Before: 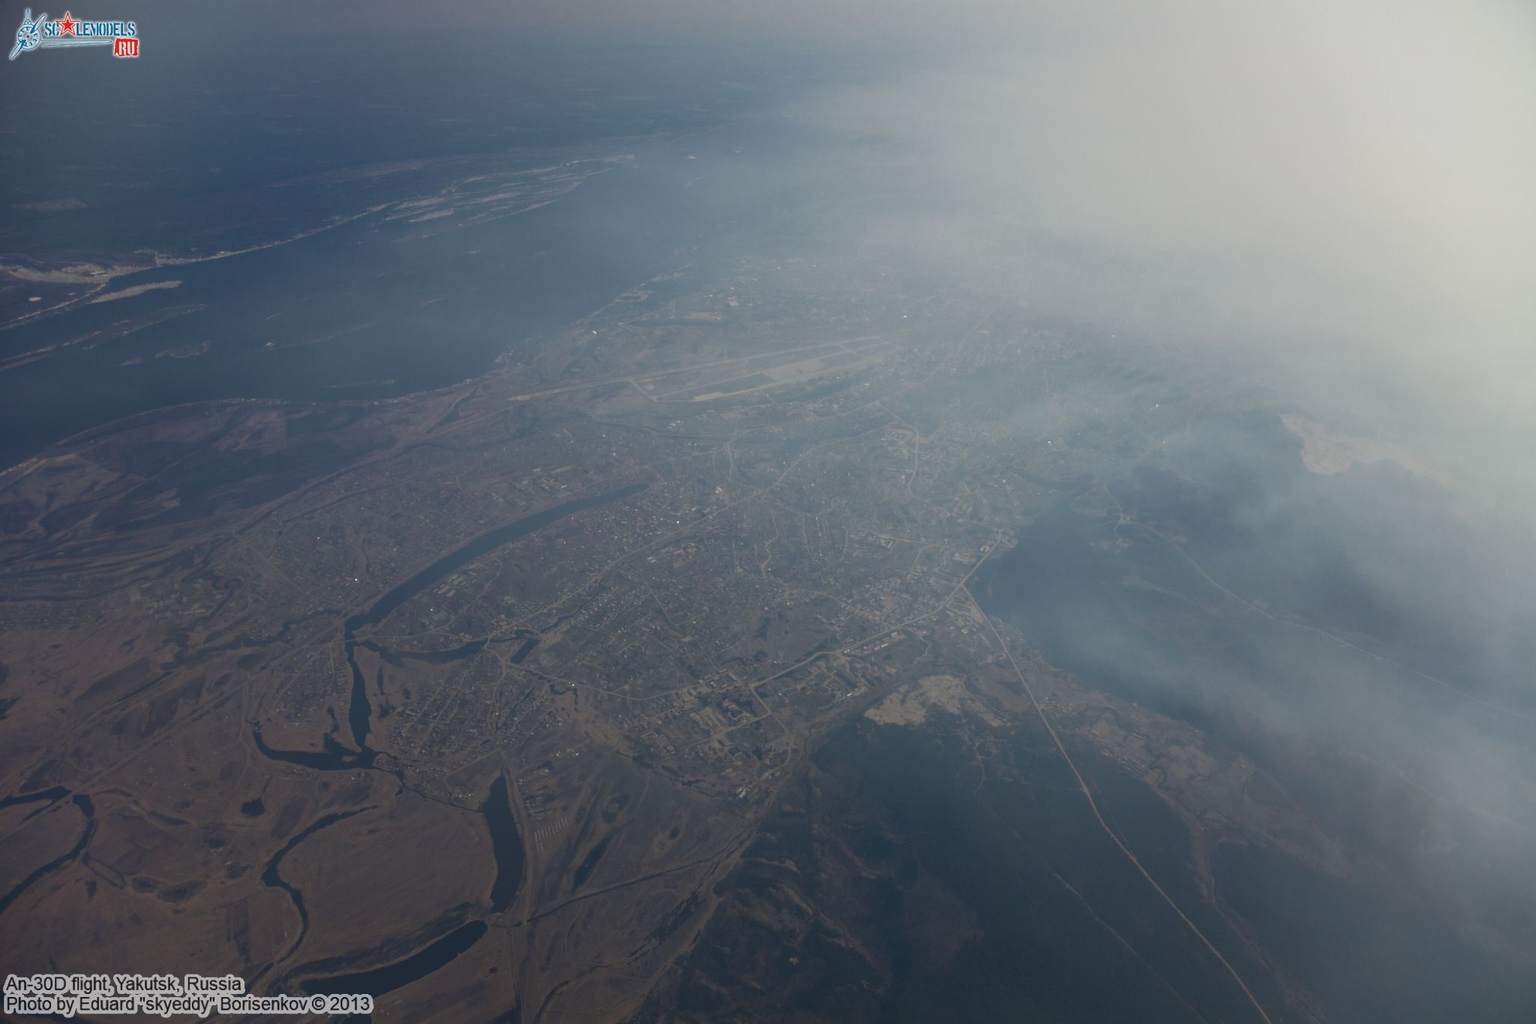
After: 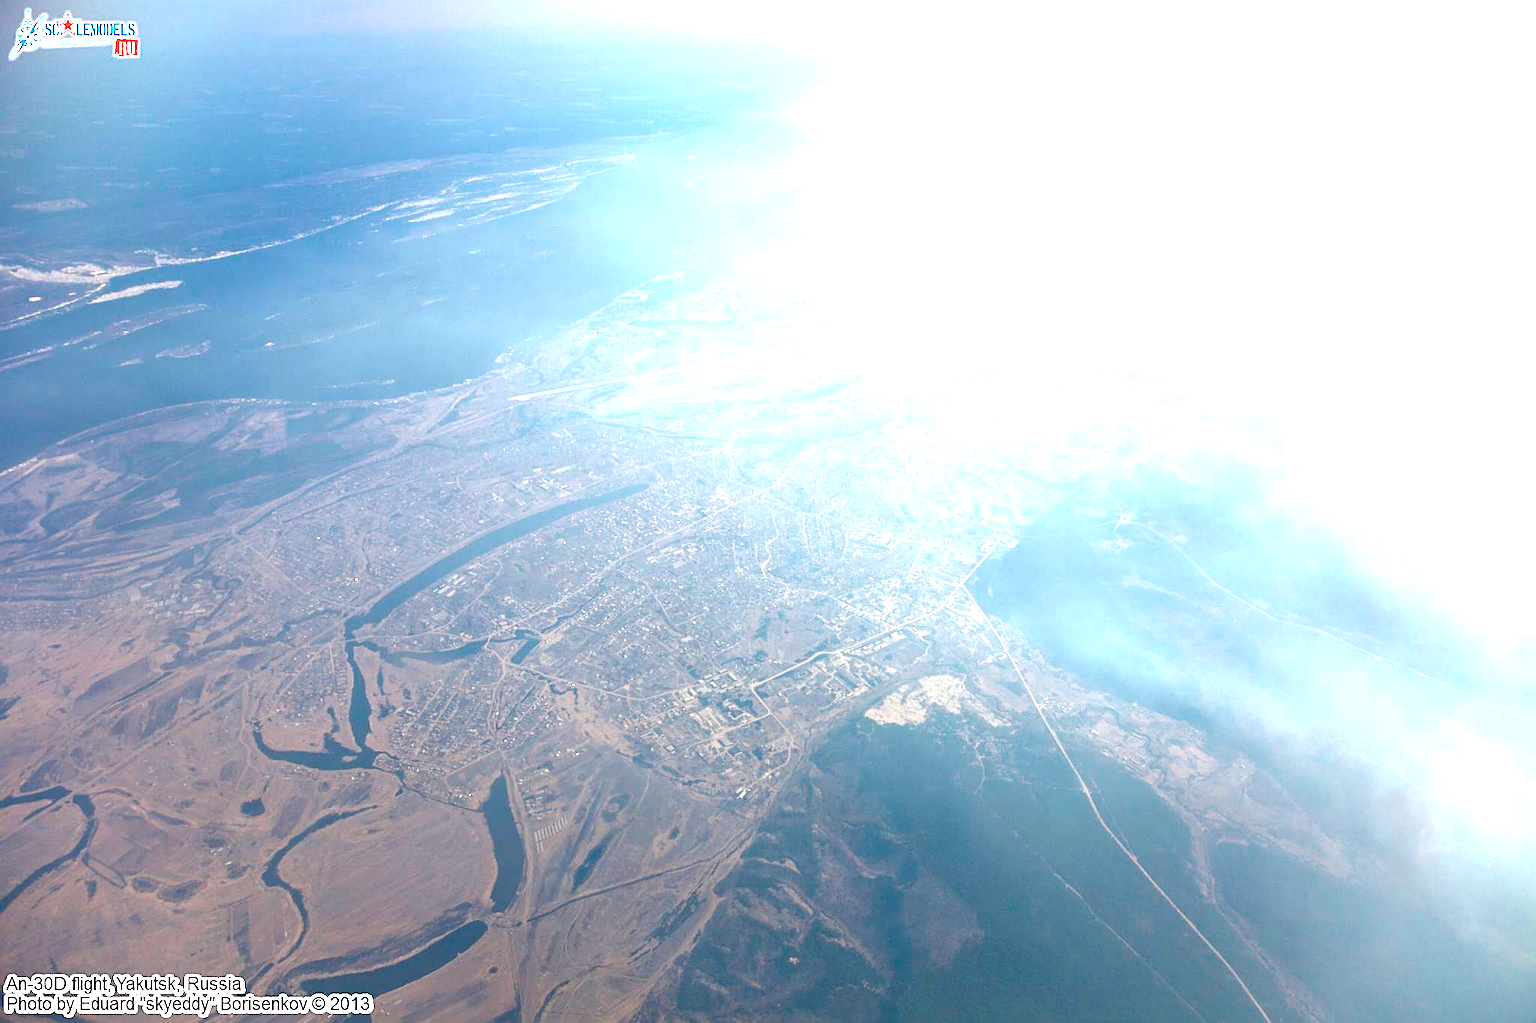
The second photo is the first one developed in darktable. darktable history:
exposure: black level correction 0, exposure 2.138 EV, compensate exposure bias true, compensate highlight preservation false
sharpen: on, module defaults
